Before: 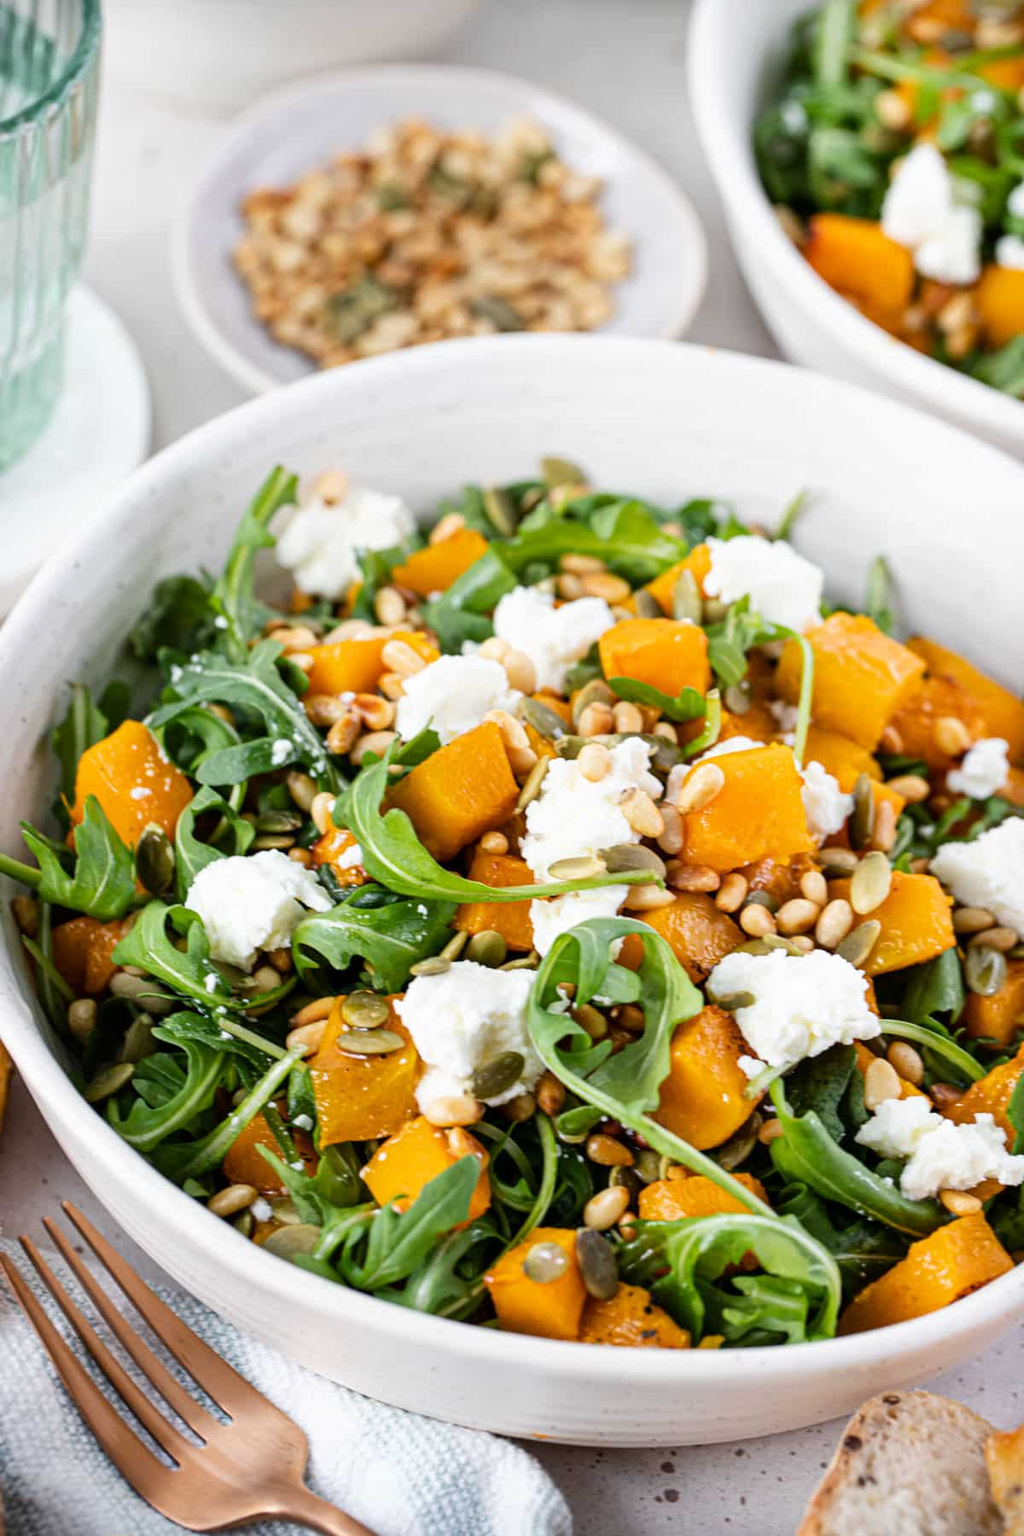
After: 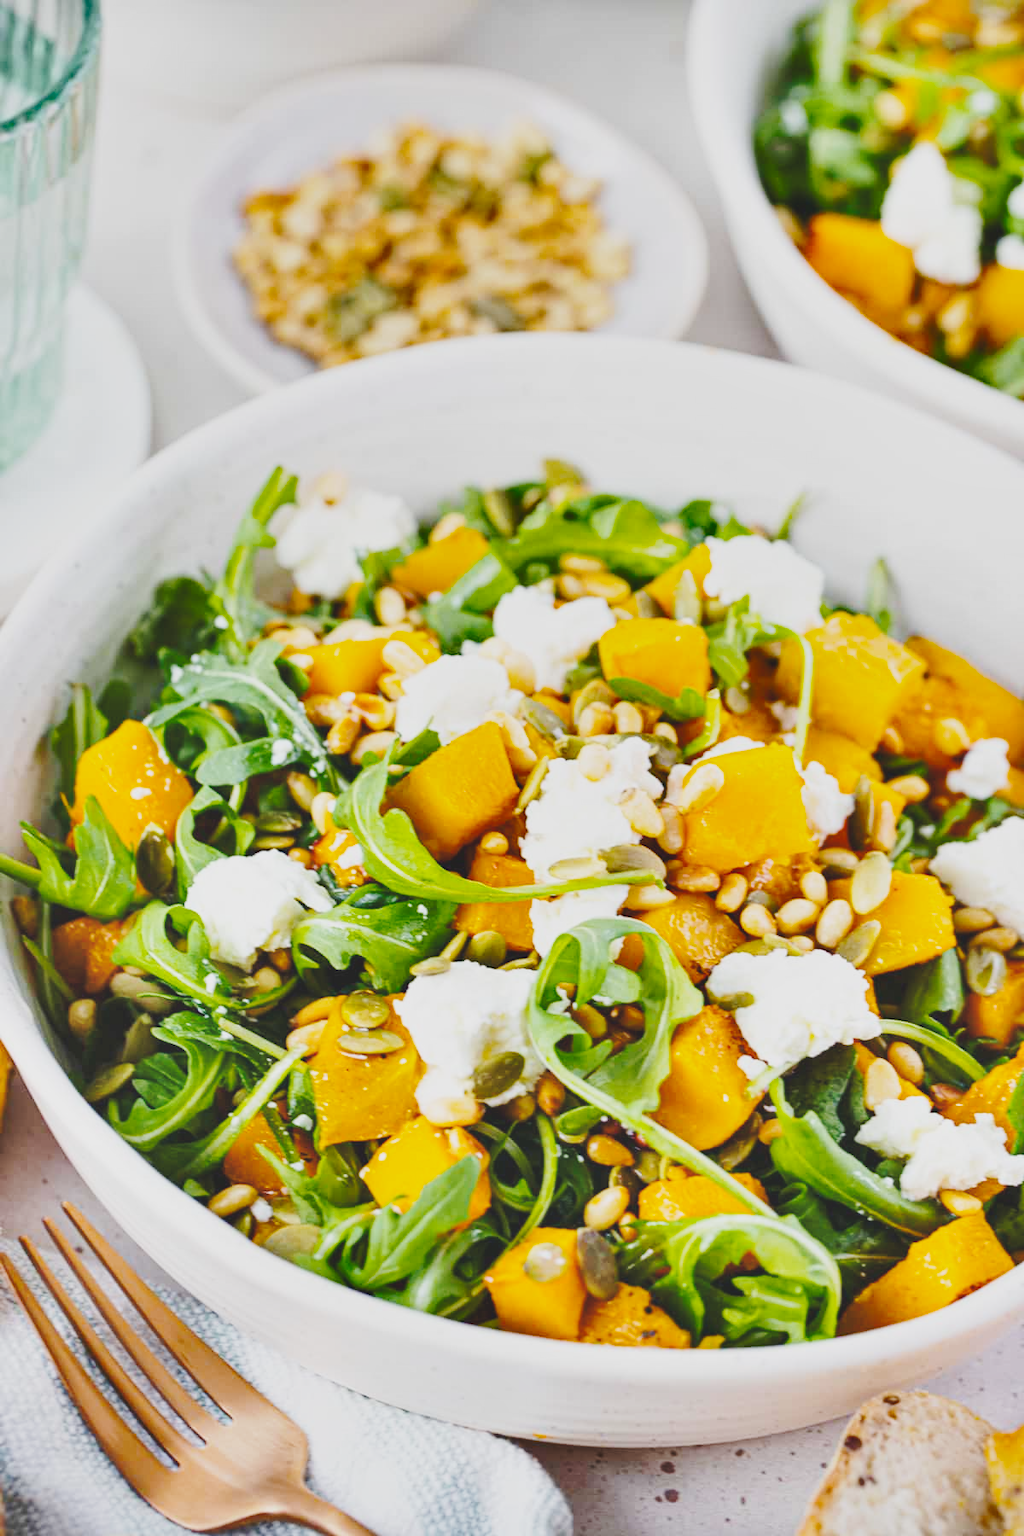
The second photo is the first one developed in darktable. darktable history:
base curve: curves: ch0 [(0, 0.007) (0.028, 0.063) (0.121, 0.311) (0.46, 0.743) (0.859, 0.957) (1, 1)], preserve colors none
color balance rgb: perceptual saturation grading › global saturation 25.325%, global vibrance 20%
contrast brightness saturation: contrast -0.152, brightness 0.05, saturation -0.133
shadows and highlights: low approximation 0.01, soften with gaussian
